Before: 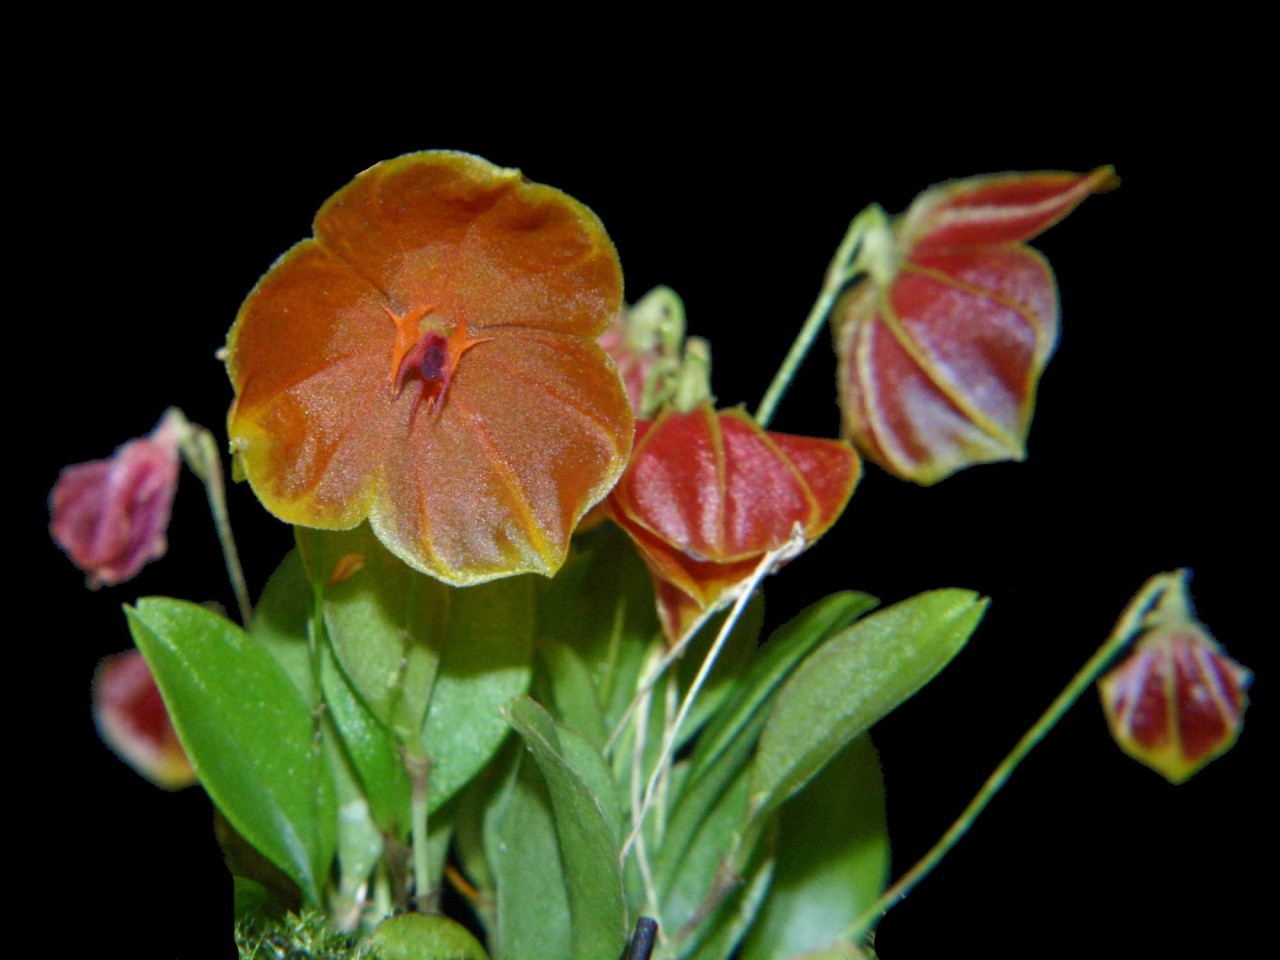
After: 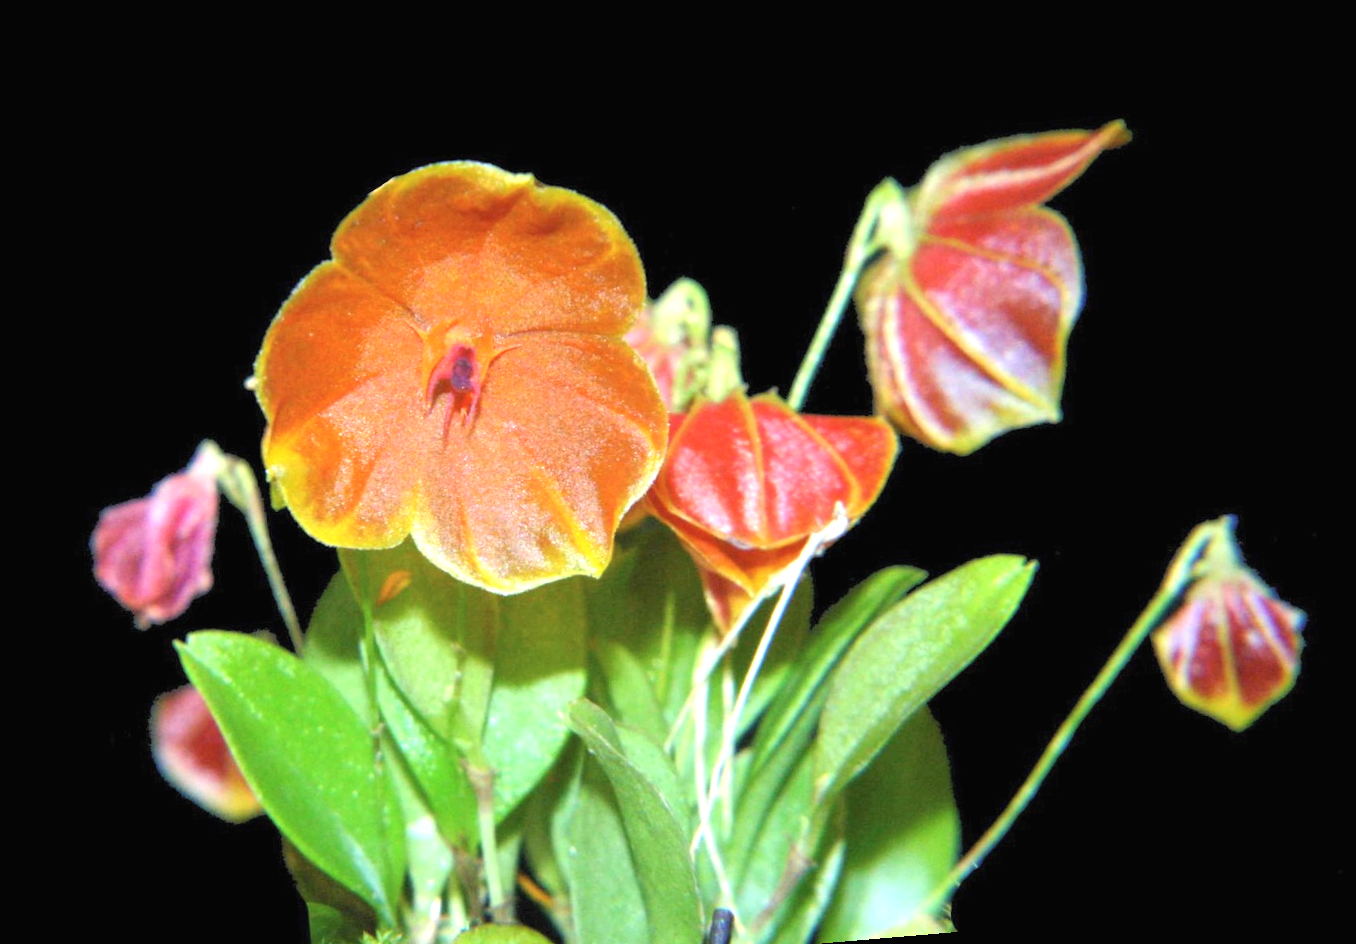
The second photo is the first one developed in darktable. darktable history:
exposure: black level correction 0, exposure 1.2 EV, compensate exposure bias true, compensate highlight preservation false
contrast brightness saturation: brightness 0.13
crop and rotate: top 5.609%, bottom 5.609%
rotate and perspective: rotation -4.86°, automatic cropping off
